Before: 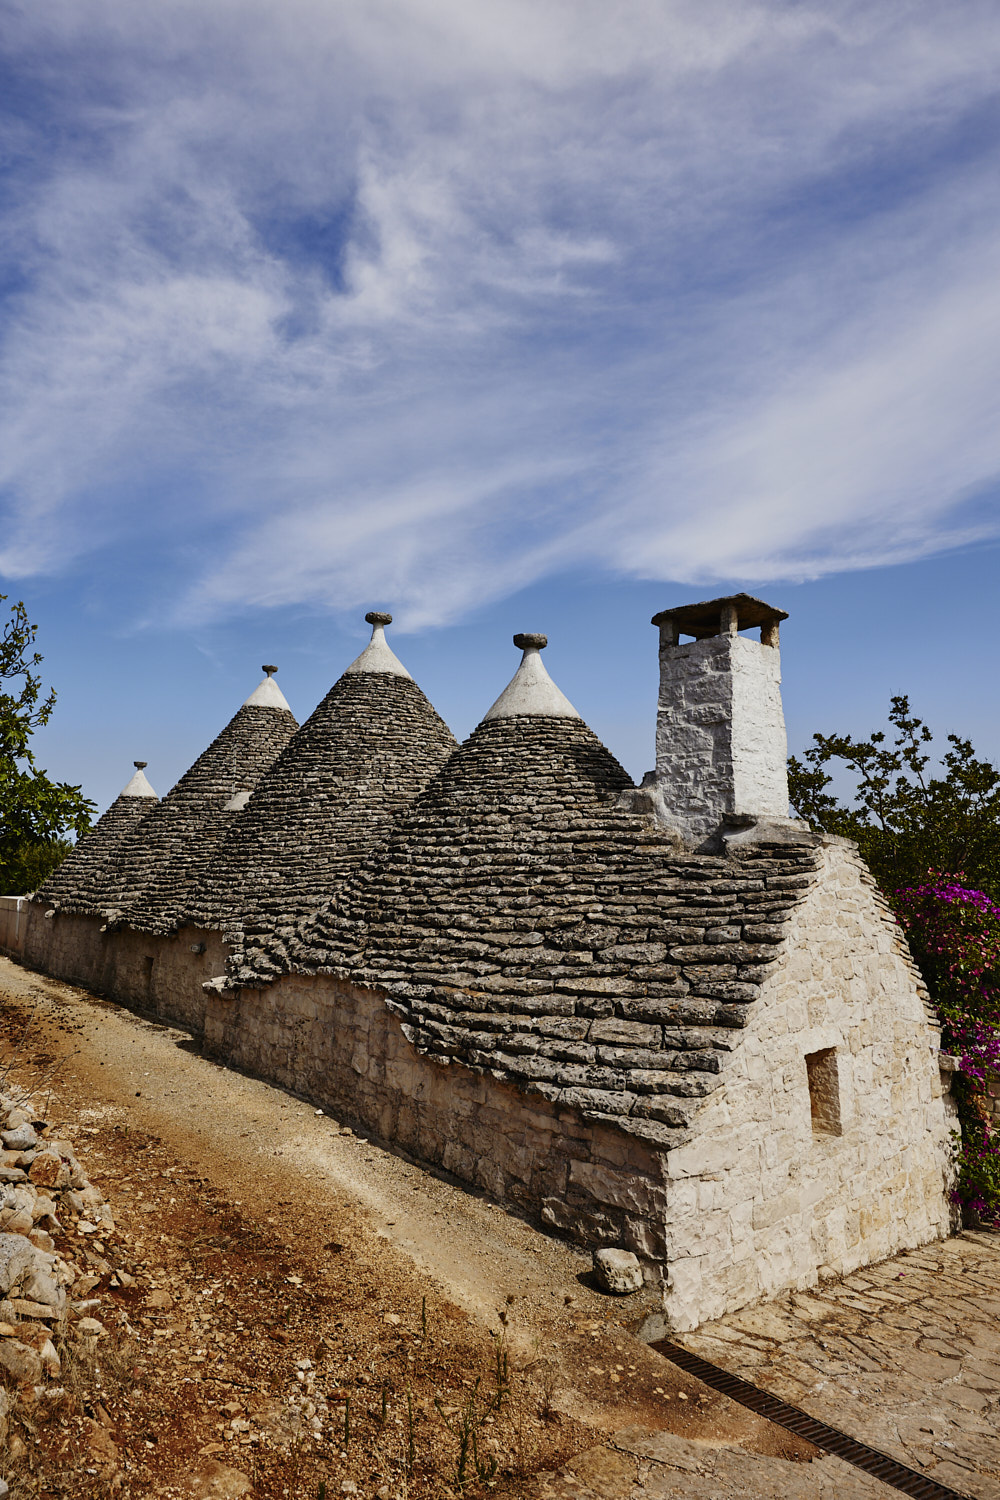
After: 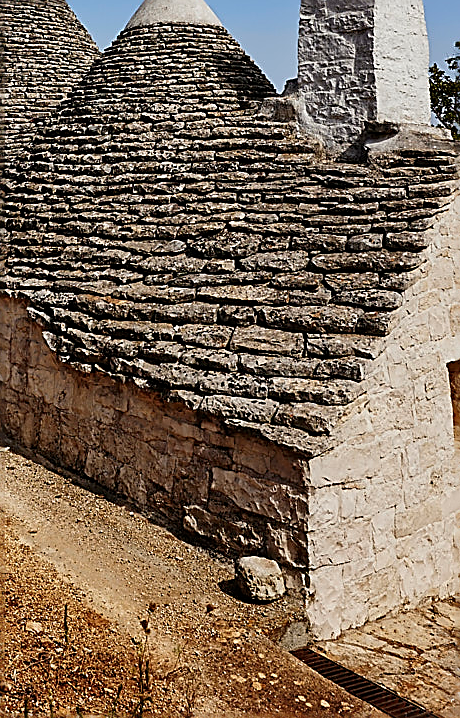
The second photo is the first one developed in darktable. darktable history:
sharpen: radius 1.65, amount 1.305
crop: left 35.863%, top 46.148%, right 18.082%, bottom 5.978%
